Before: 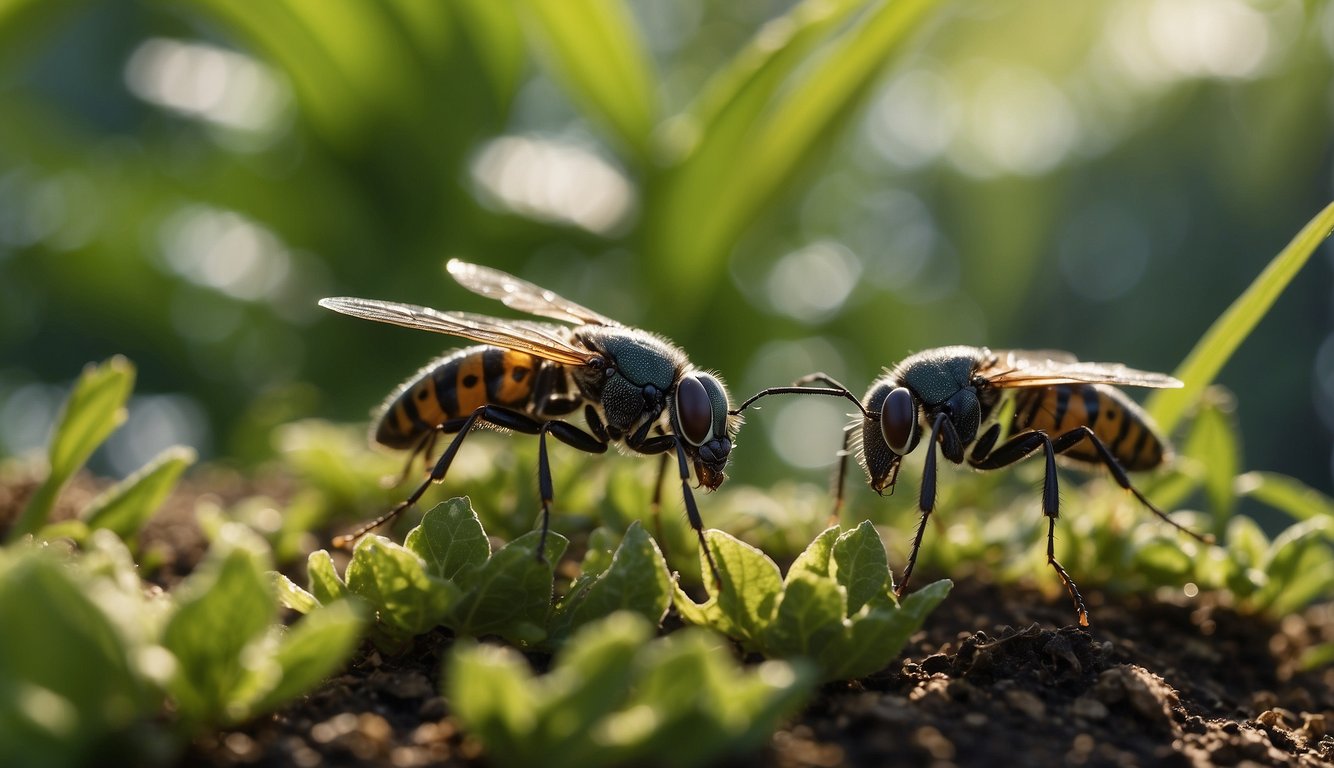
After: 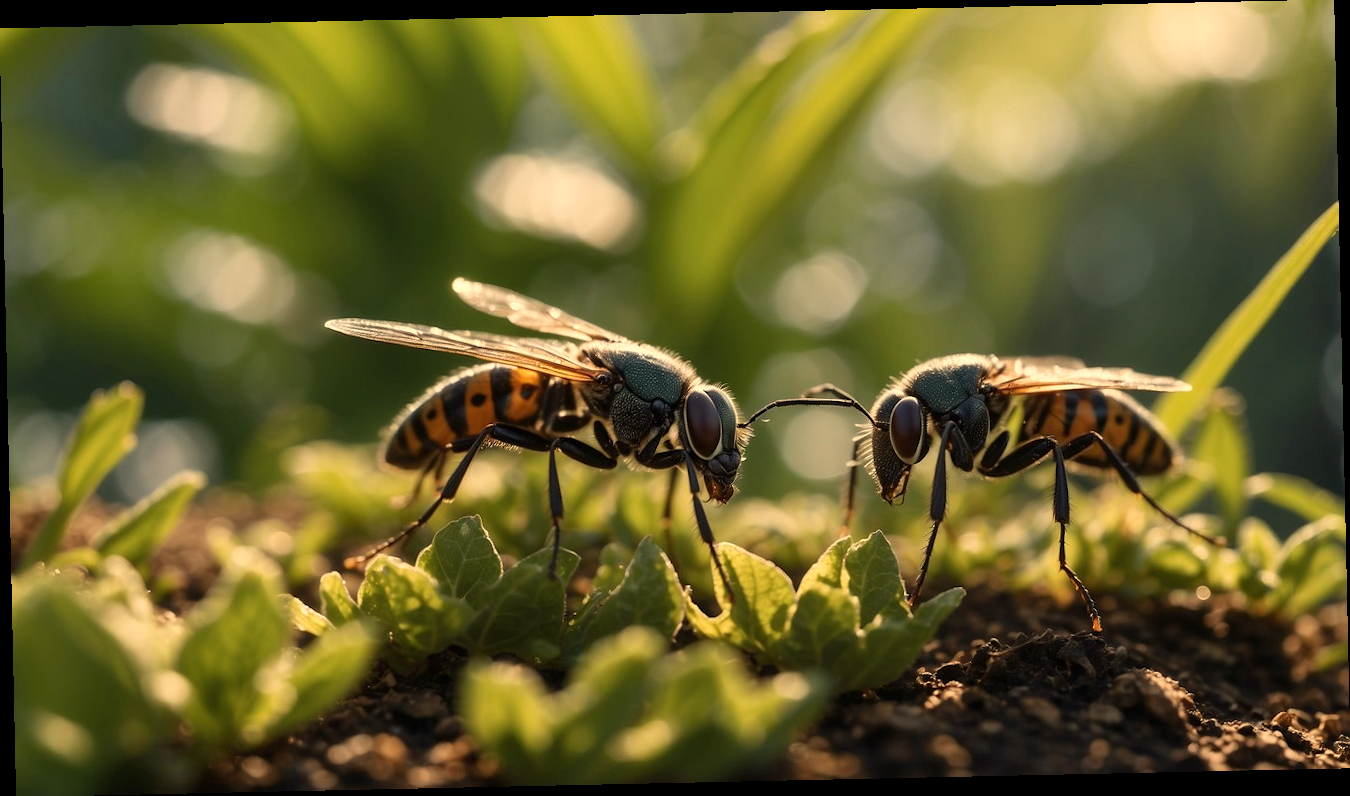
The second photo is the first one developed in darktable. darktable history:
rotate and perspective: rotation -1.24°, automatic cropping off
white balance: red 1.123, blue 0.83
tone equalizer: on, module defaults
